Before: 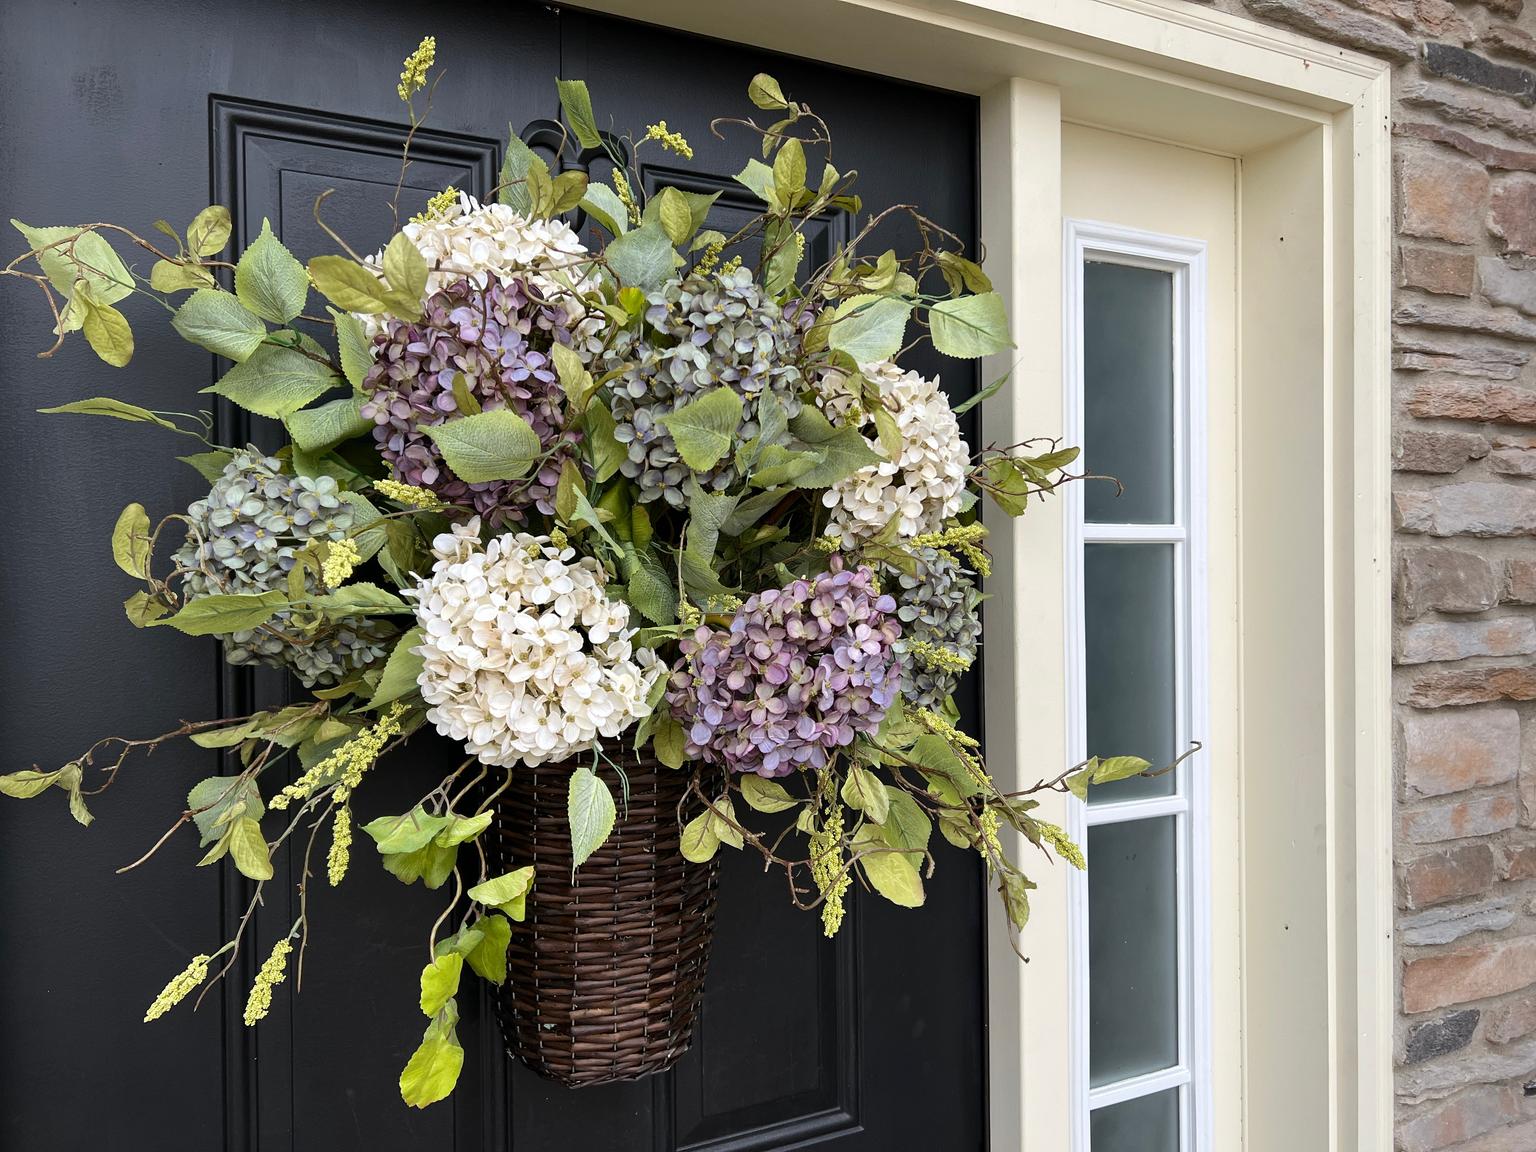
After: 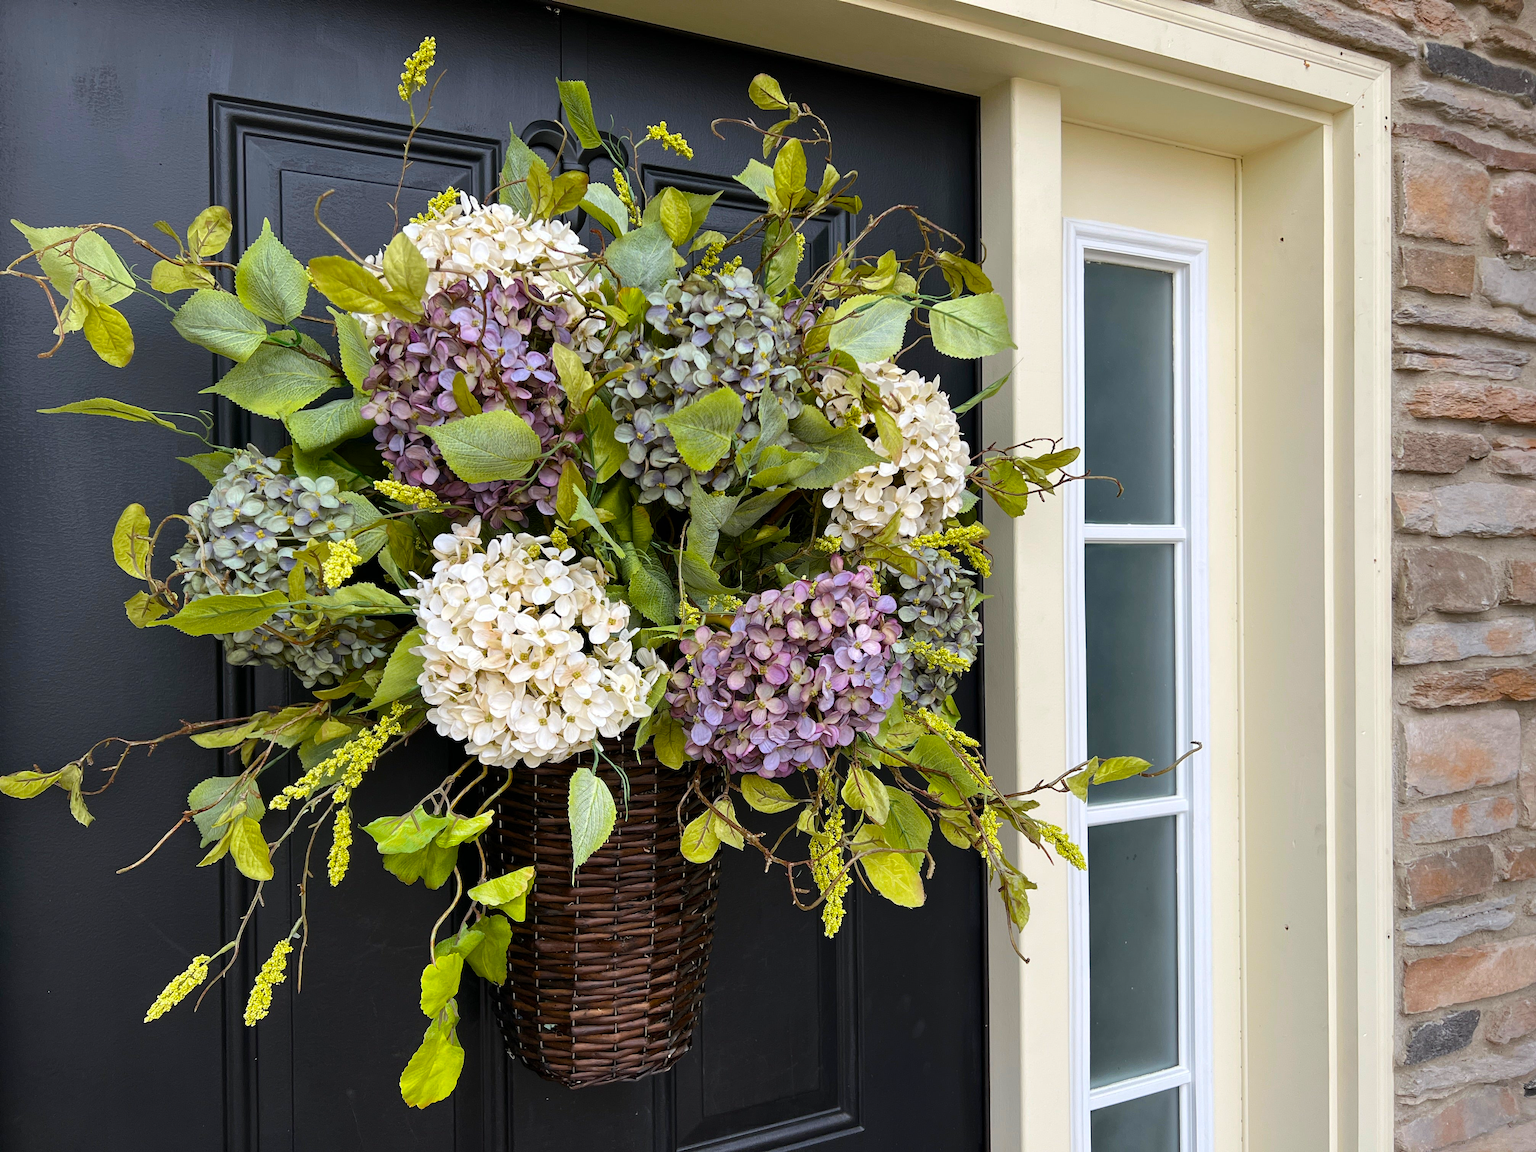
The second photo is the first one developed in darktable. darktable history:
color balance rgb: perceptual saturation grading › global saturation 43.25%
